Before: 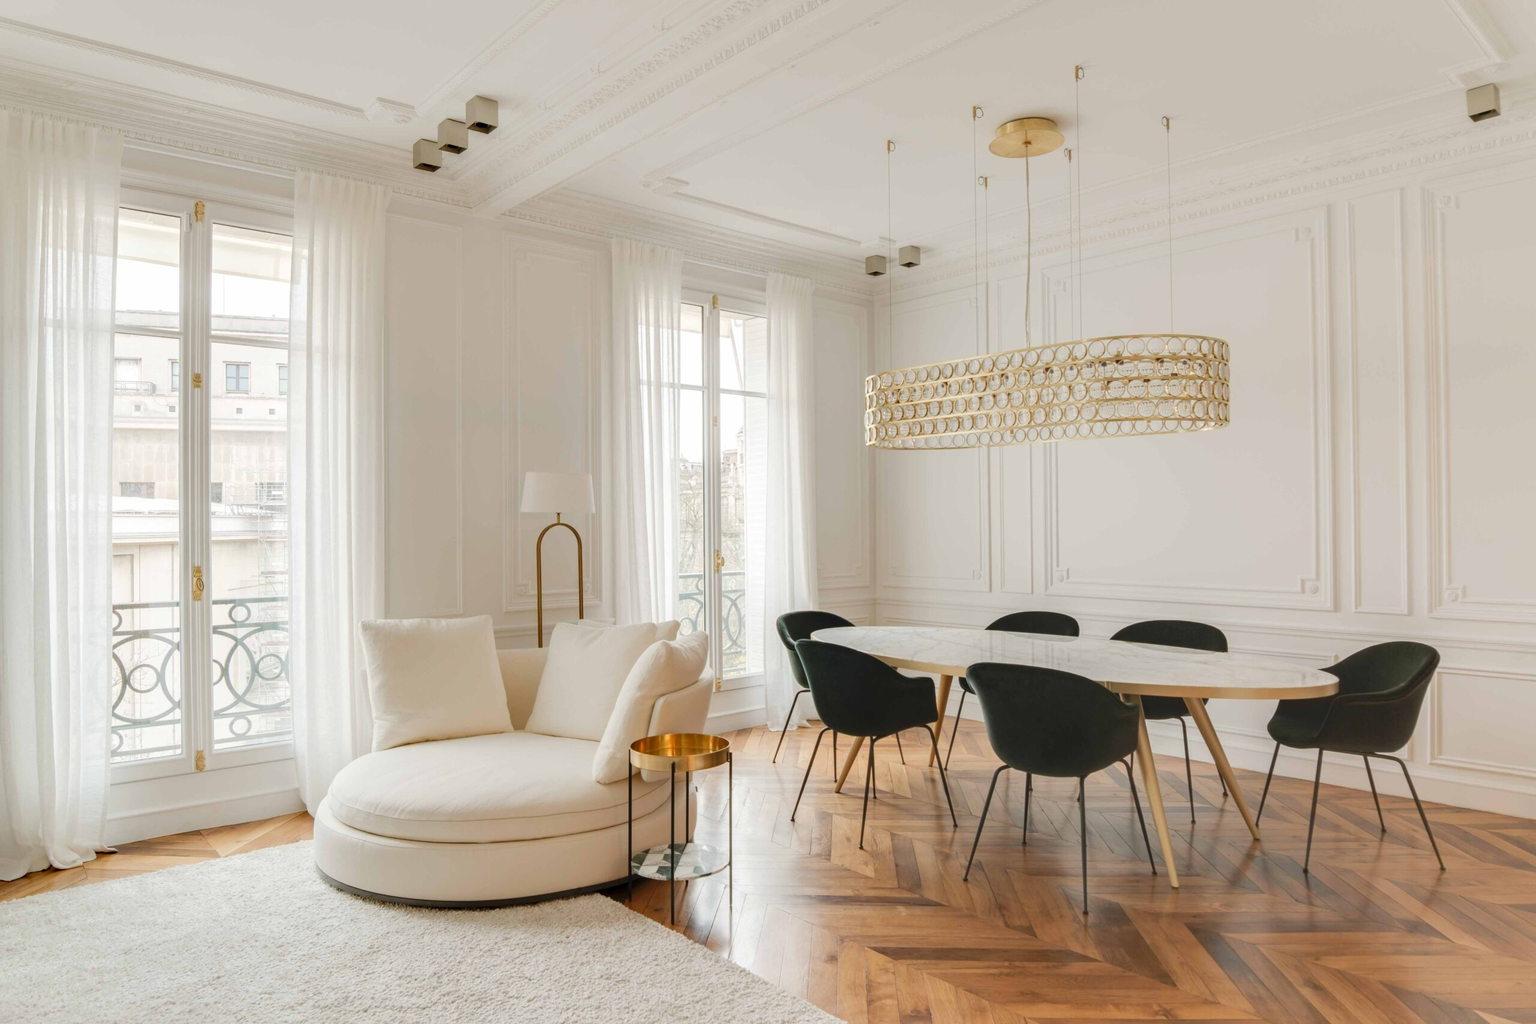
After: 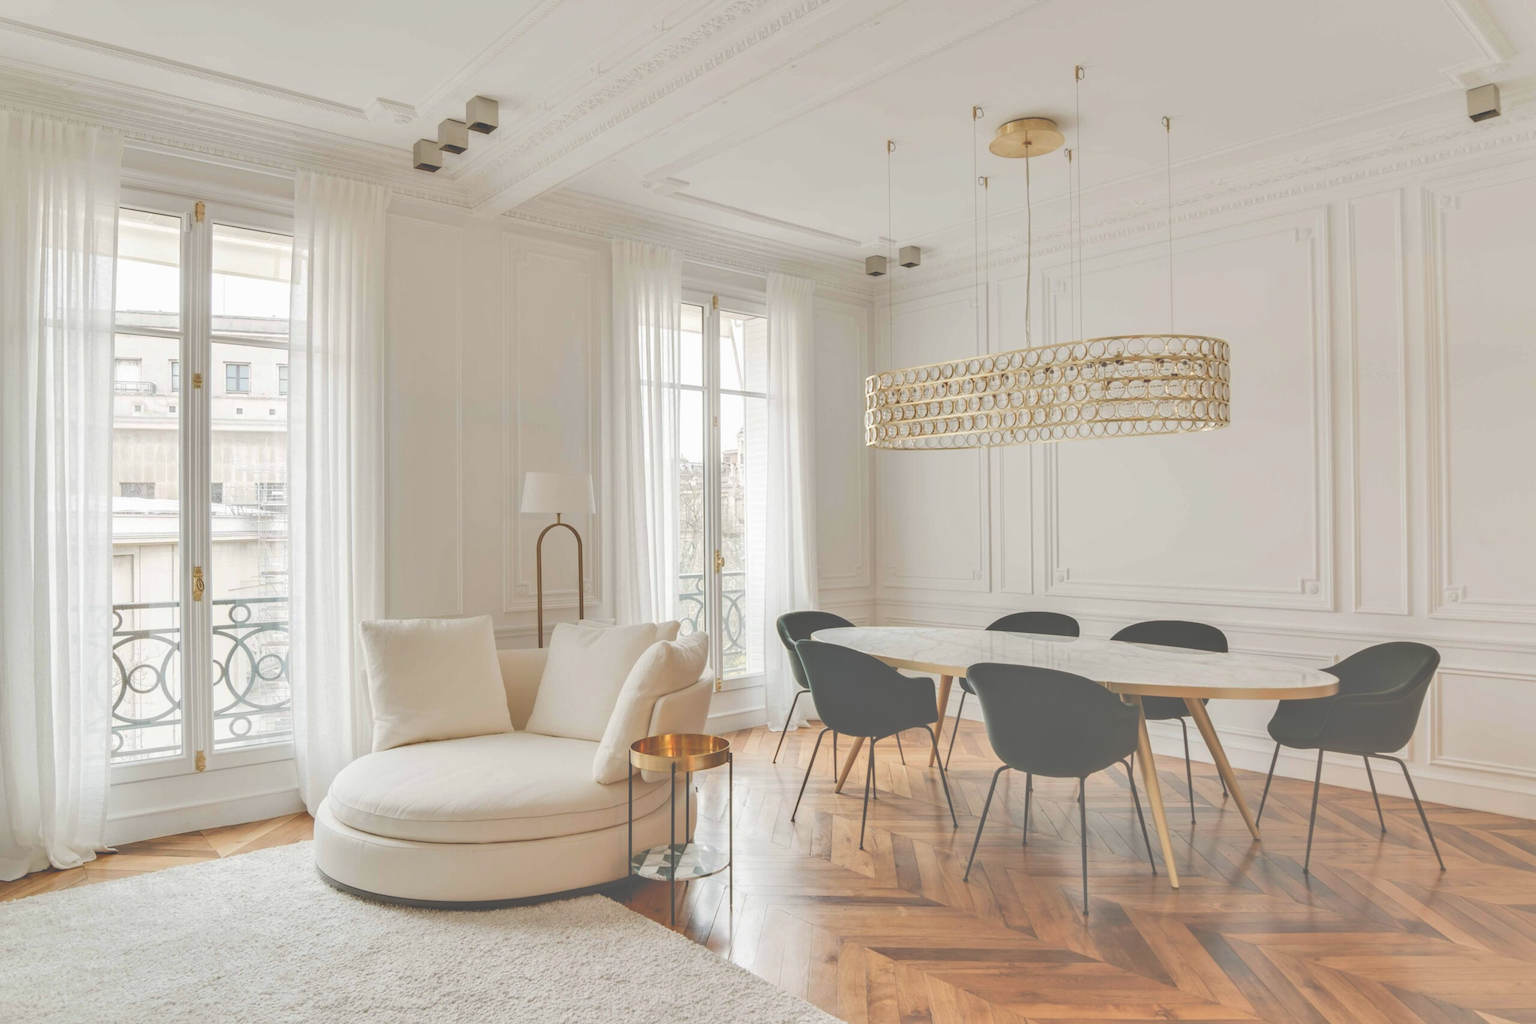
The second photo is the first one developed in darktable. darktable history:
exposure: black level correction -0.062, exposure -0.05 EV, compensate highlight preservation false
tone equalizer: -8 EV 0.001 EV, -7 EV -0.004 EV, -6 EV 0.009 EV, -5 EV 0.032 EV, -4 EV 0.276 EV, -3 EV 0.644 EV, -2 EV 0.584 EV, -1 EV 0.187 EV, +0 EV 0.024 EV
color balance rgb: global vibrance 1%, saturation formula JzAzBz (2021)
shadows and highlights: shadows 32, highlights -32, soften with gaussian
